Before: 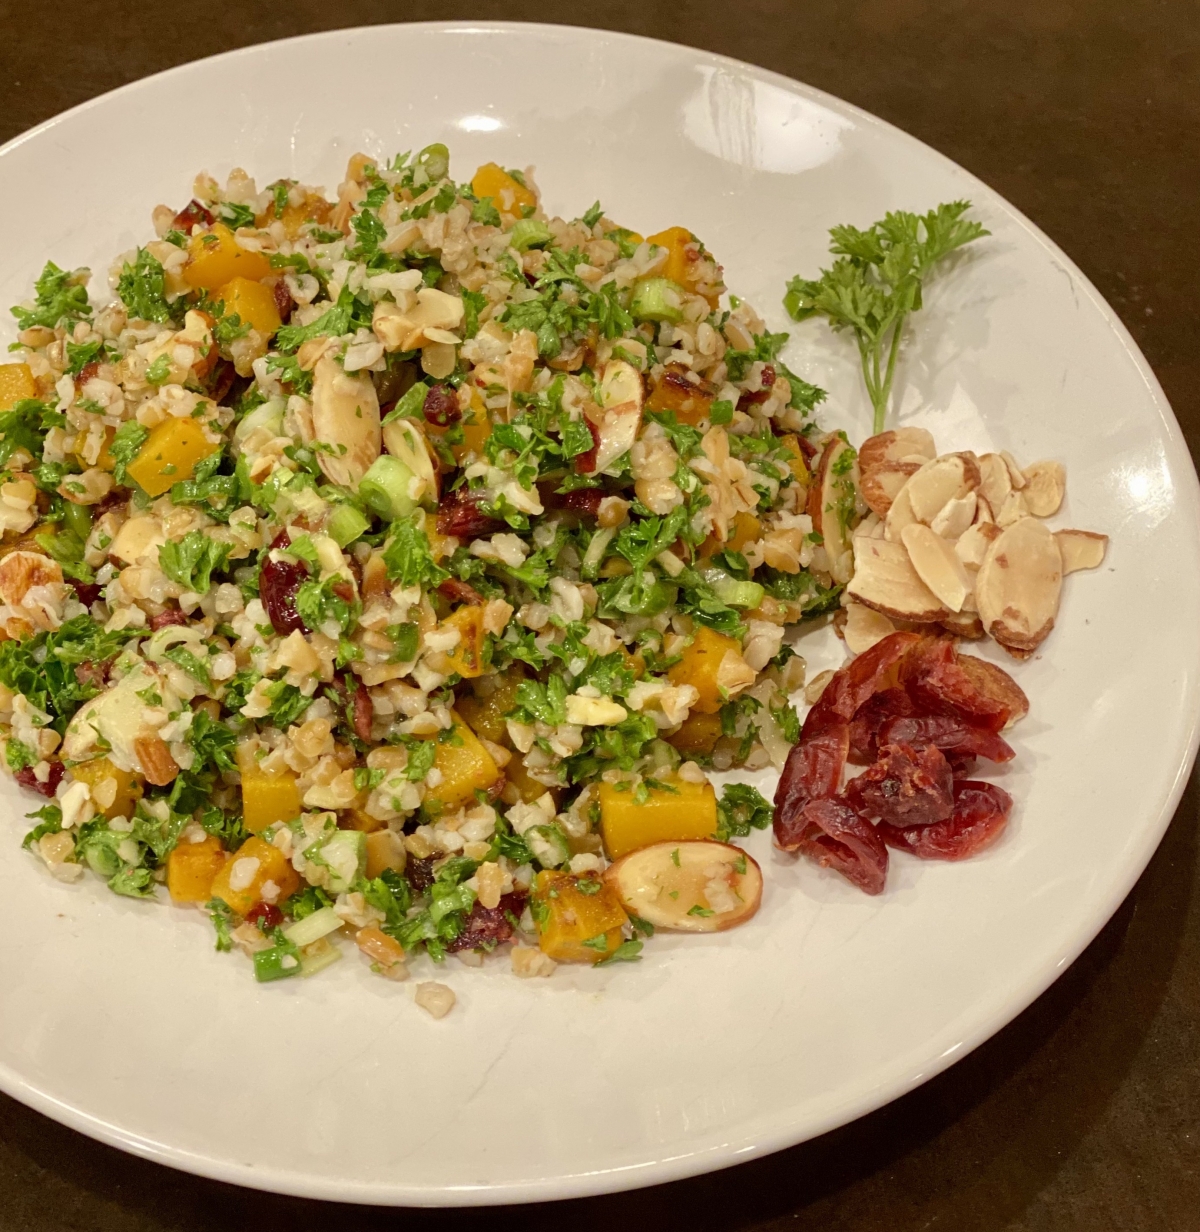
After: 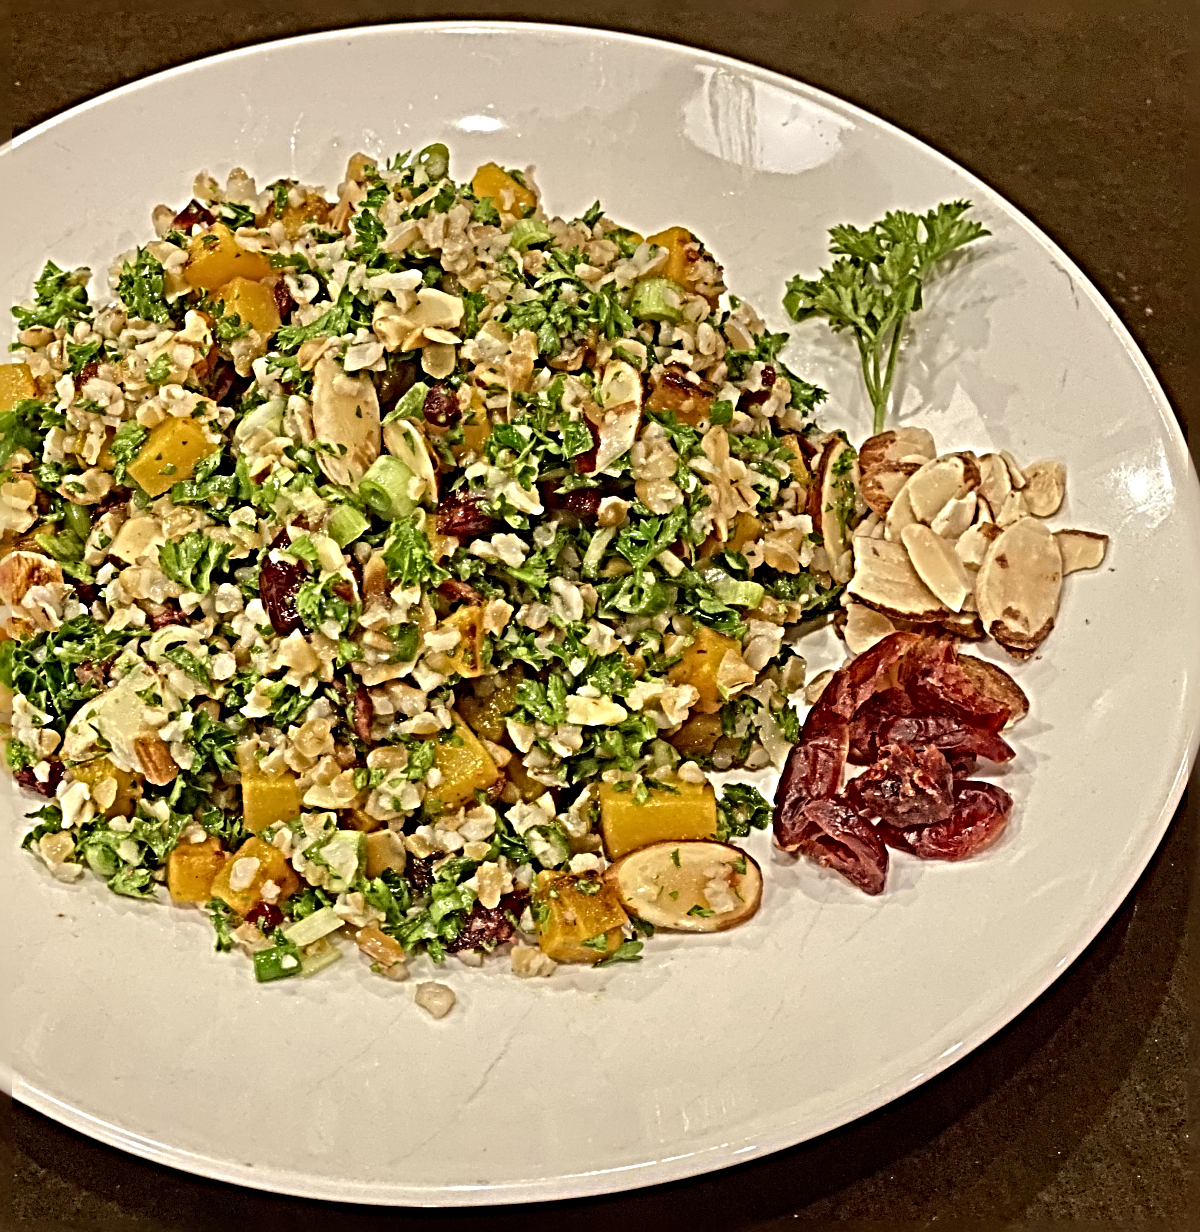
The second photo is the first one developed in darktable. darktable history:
sharpen: radius 6.278, amount 1.814, threshold 0.157
